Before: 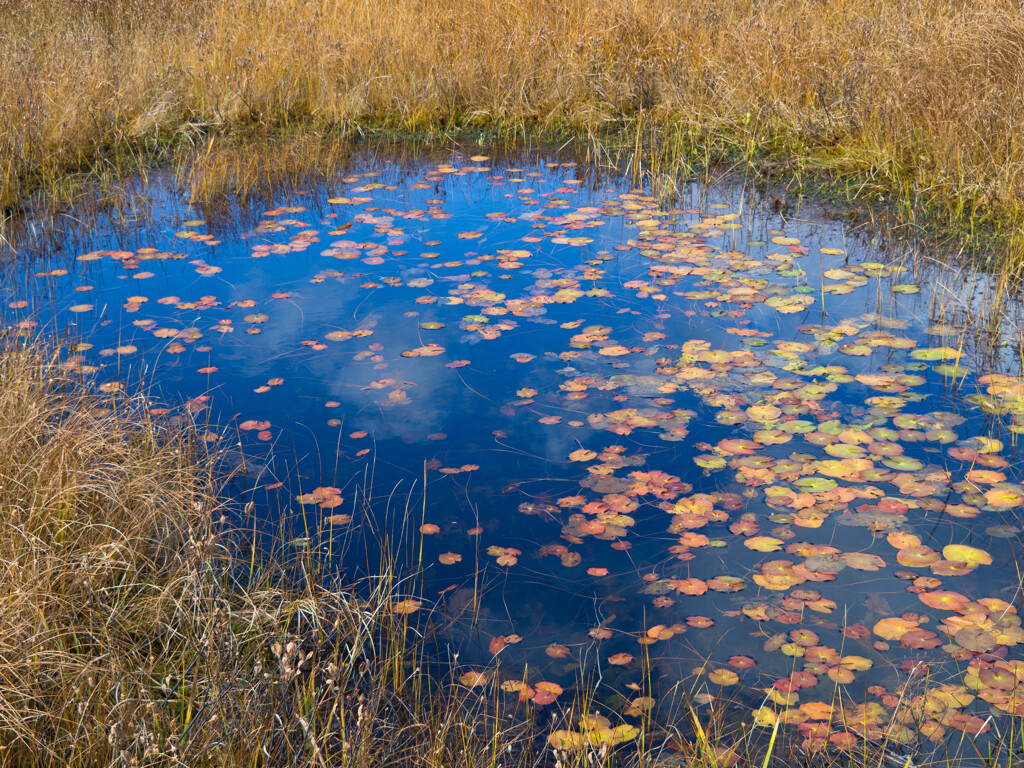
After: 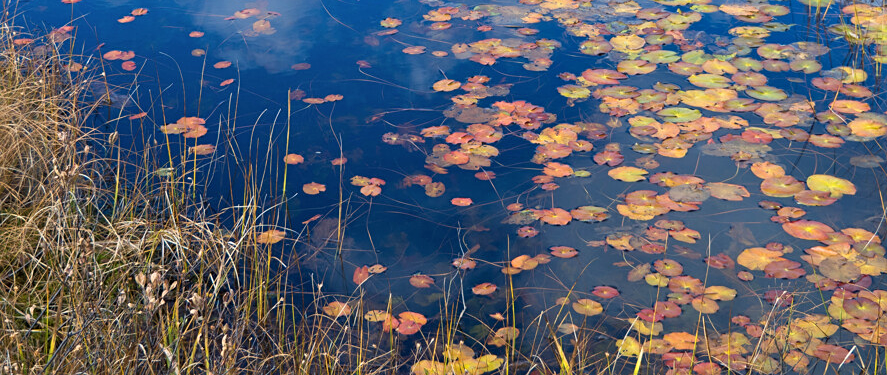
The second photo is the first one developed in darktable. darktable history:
sharpen: amount 0.212
crop and rotate: left 13.308%, top 48.218%, bottom 2.886%
shadows and highlights: low approximation 0.01, soften with gaussian
